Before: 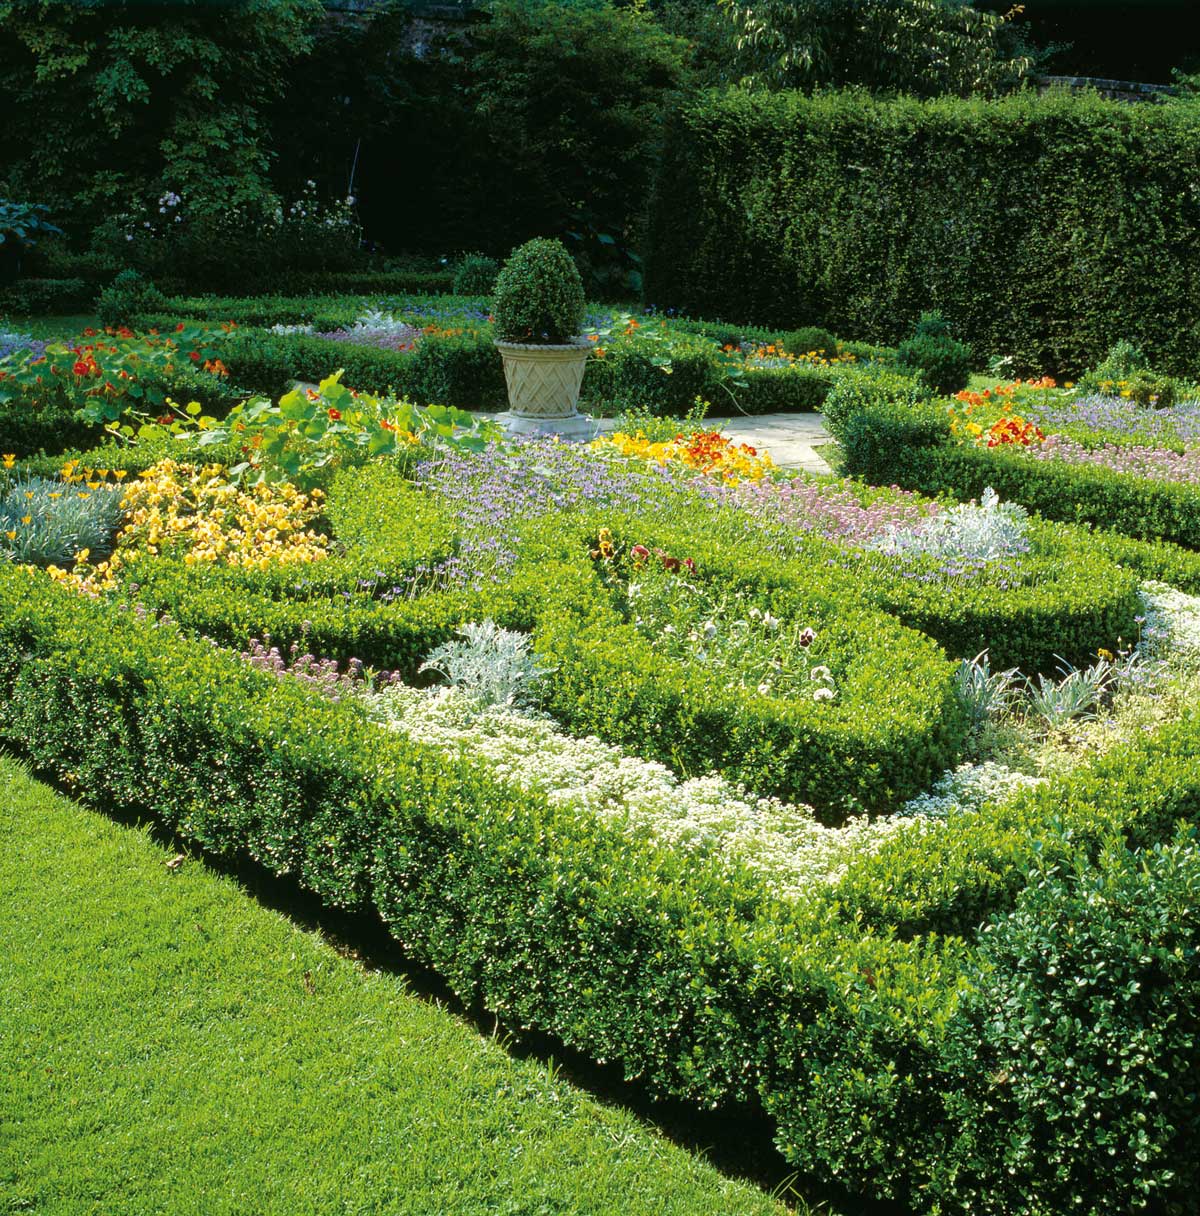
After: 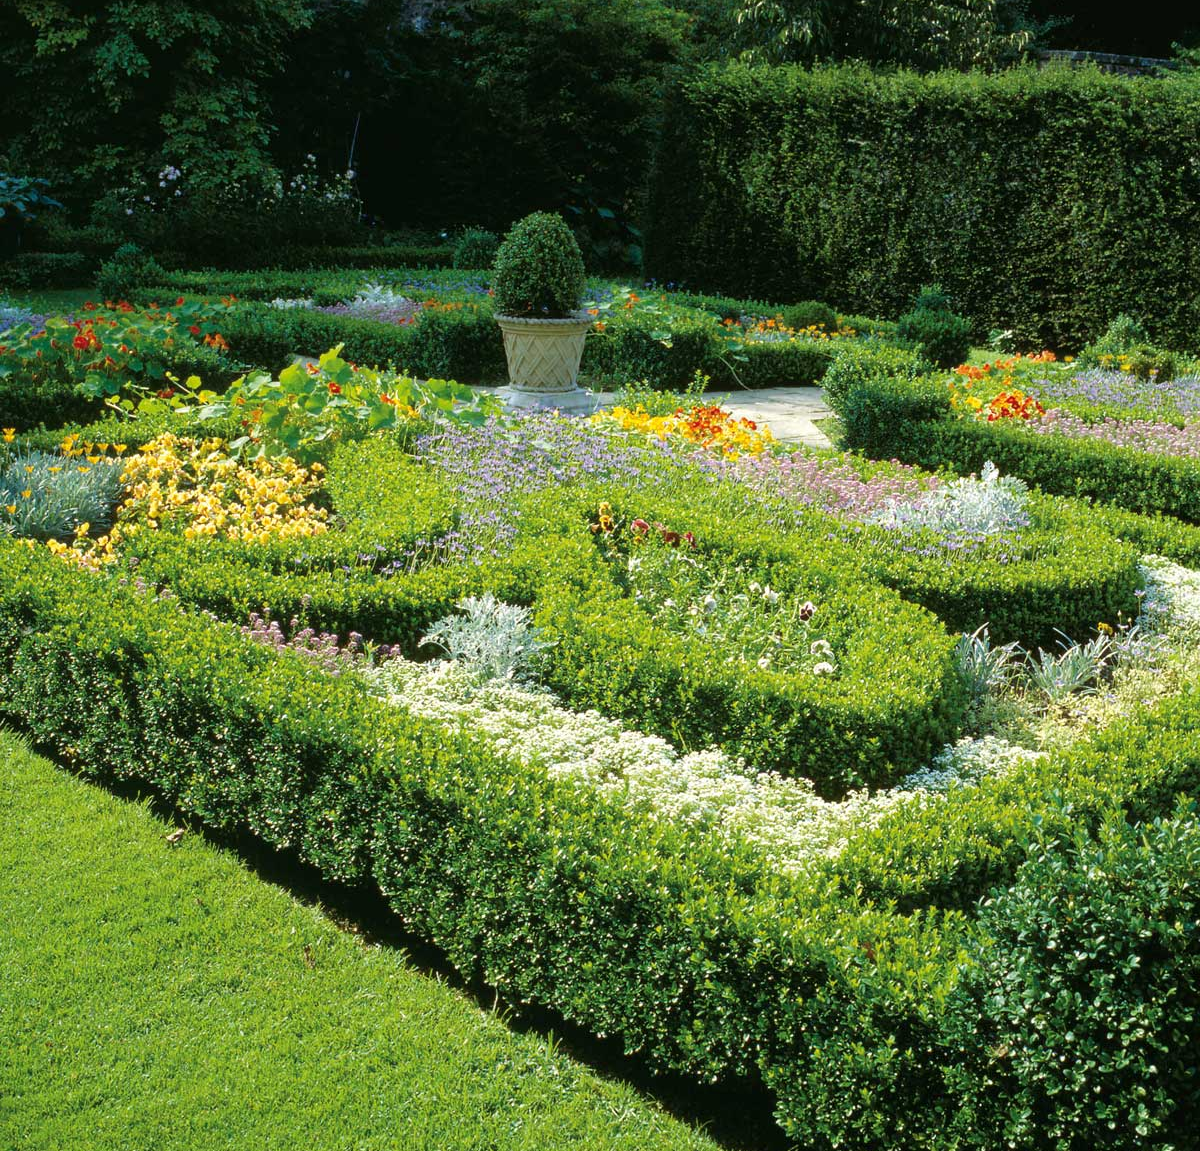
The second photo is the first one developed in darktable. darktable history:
base curve: preserve colors none
crop and rotate: top 2.158%, bottom 3.119%
tone equalizer: on, module defaults
